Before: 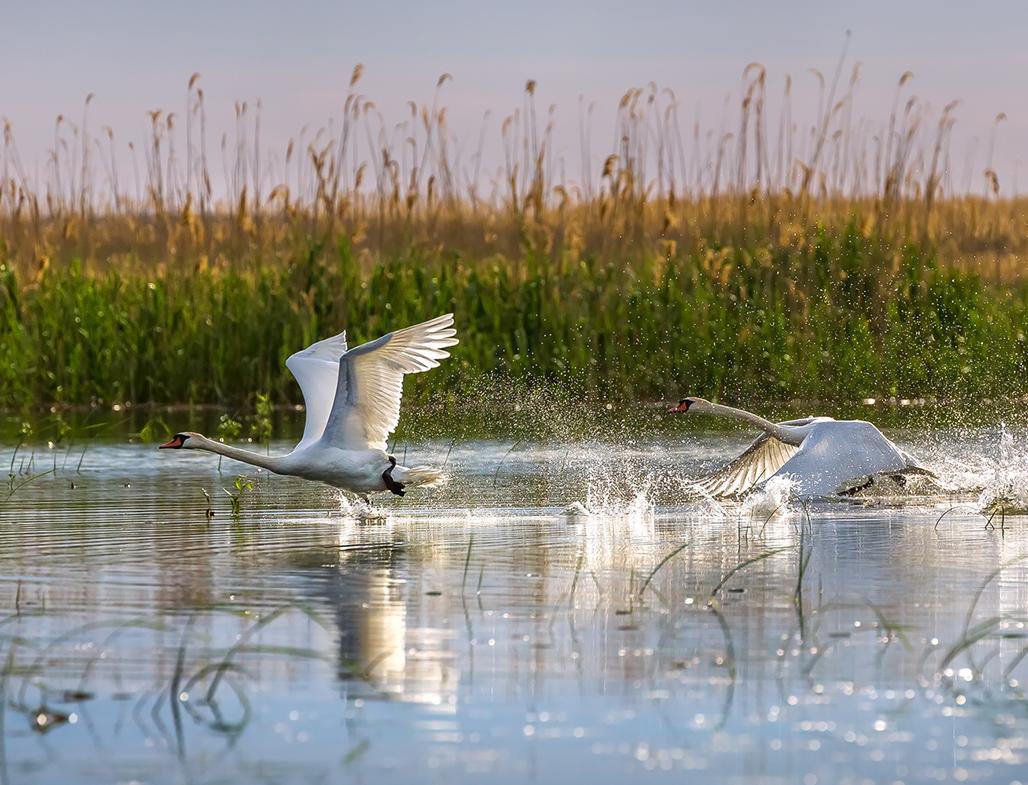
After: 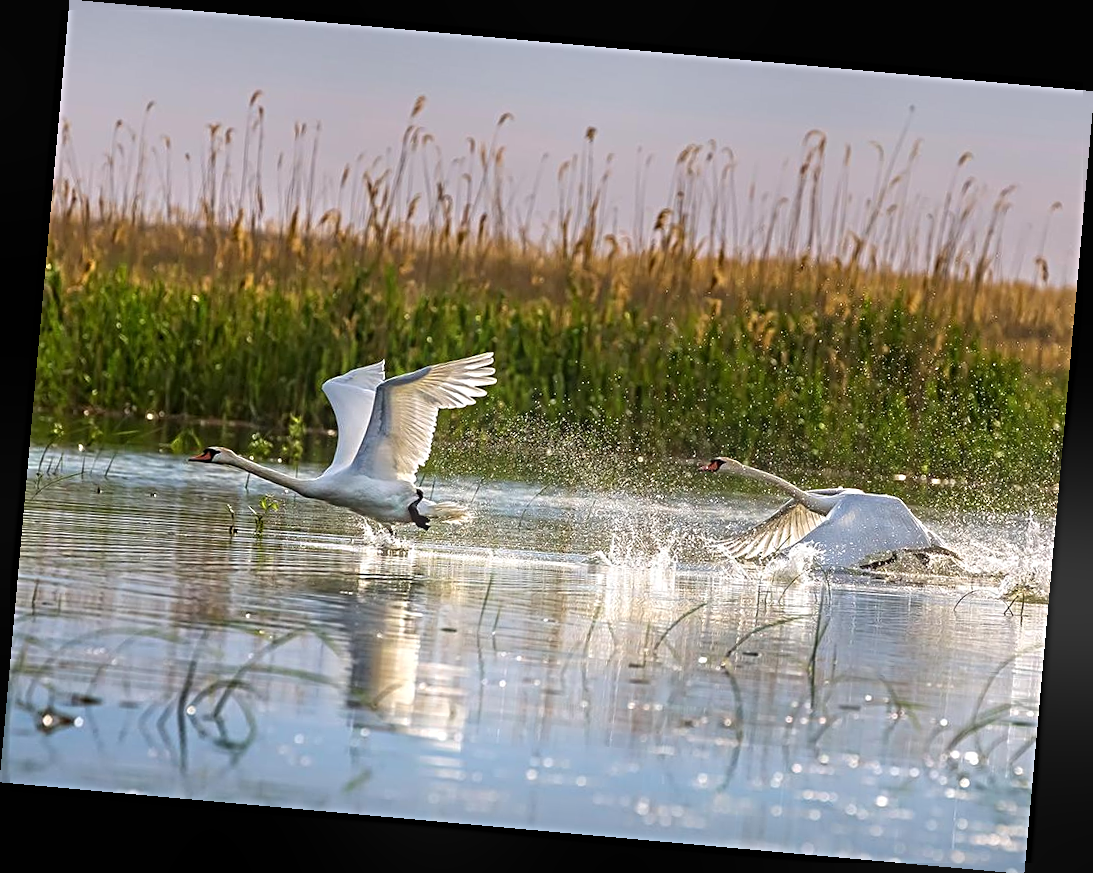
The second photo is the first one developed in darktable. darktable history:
sharpen: radius 4
bloom: size 16%, threshold 98%, strength 20%
rotate and perspective: rotation 5.12°, automatic cropping off
